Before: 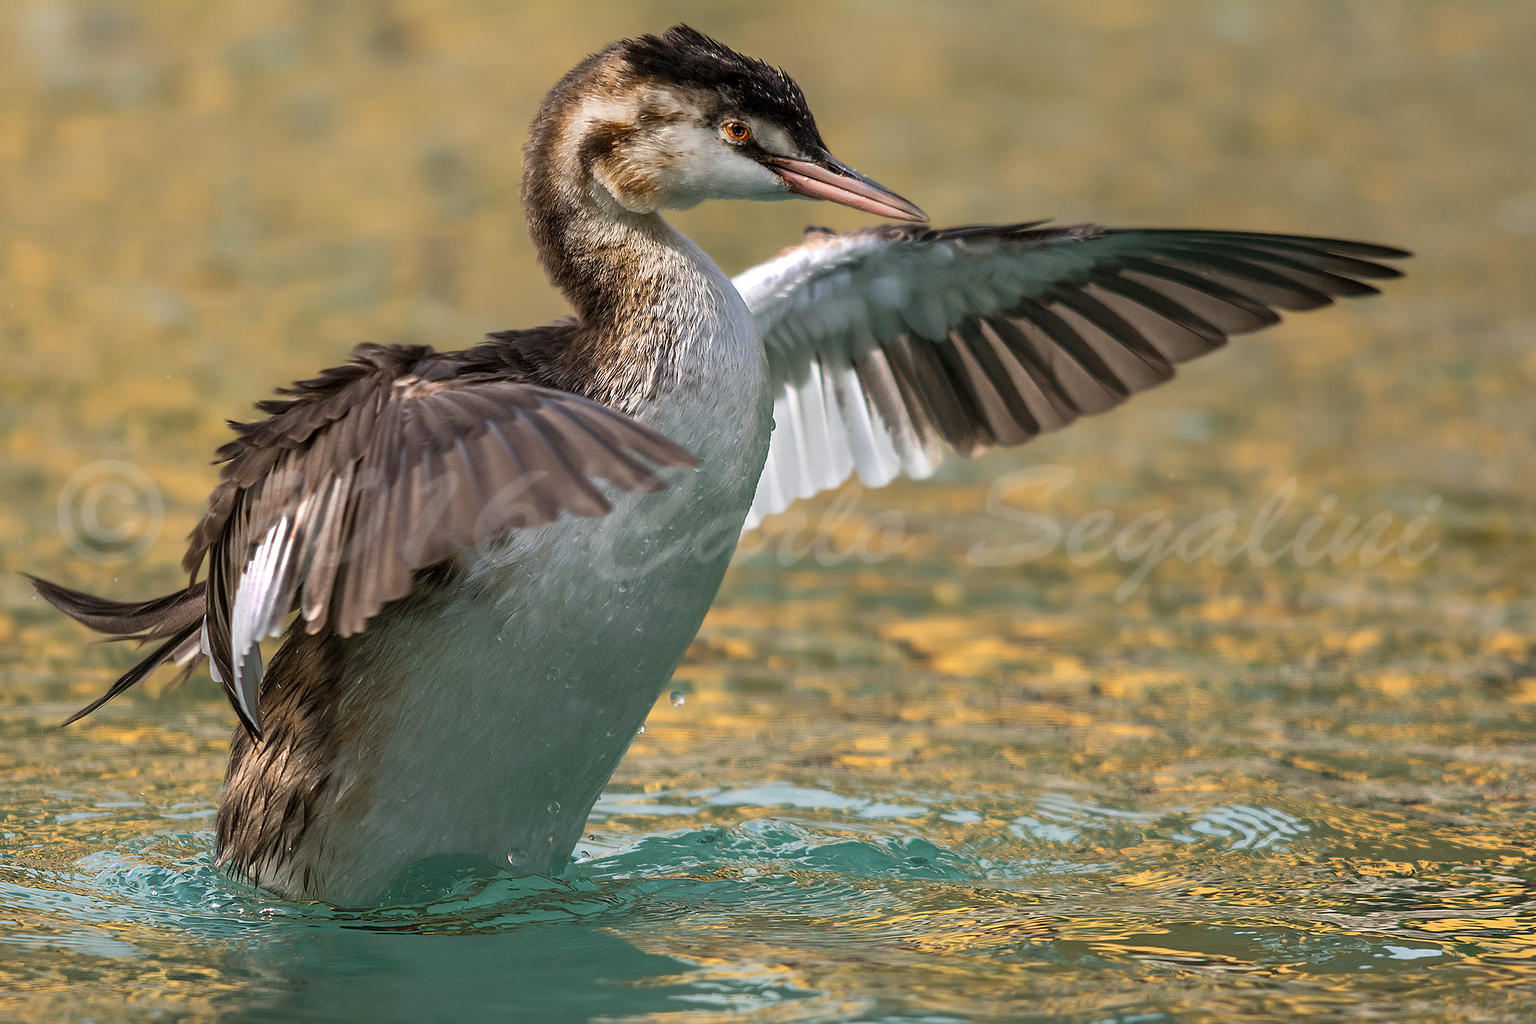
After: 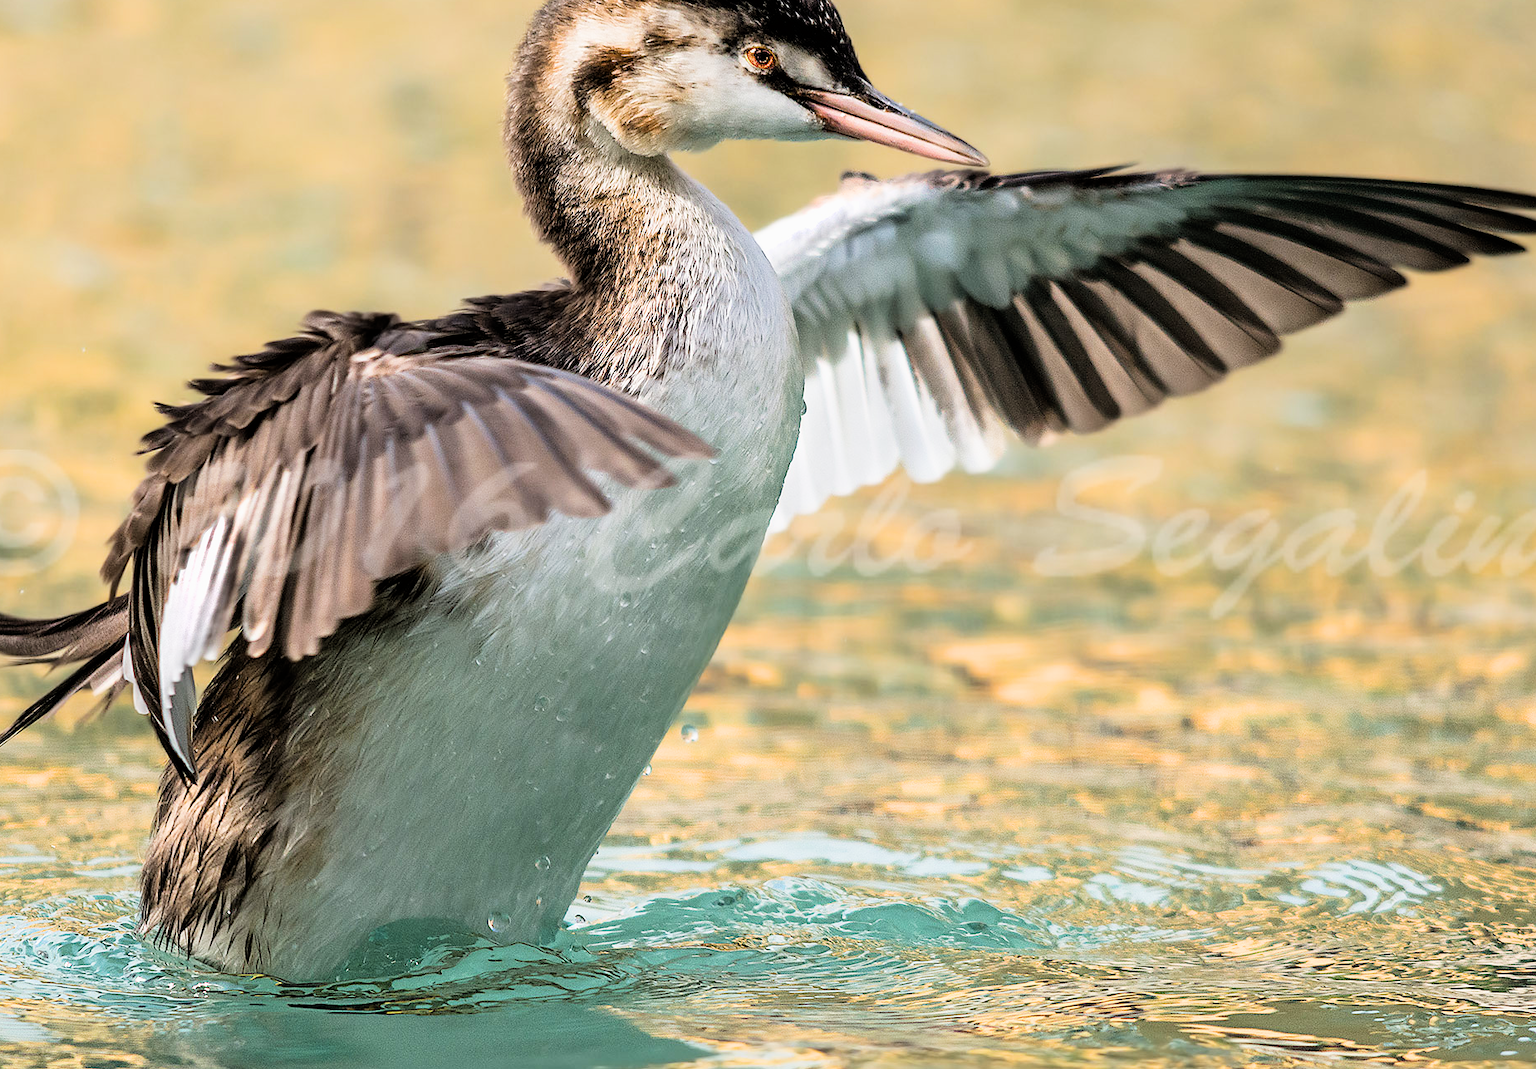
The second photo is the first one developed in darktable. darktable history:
crop: left 6.401%, top 8.064%, right 9.543%, bottom 4.104%
filmic rgb: black relative exposure -5.15 EV, white relative exposure 3.99 EV, threshold 2.96 EV, hardness 2.89, contrast 1.383, highlights saturation mix -29.88%, preserve chrominance max RGB, iterations of high-quality reconstruction 0, enable highlight reconstruction true
exposure: black level correction 0, exposure 1.027 EV, compensate highlight preservation false
